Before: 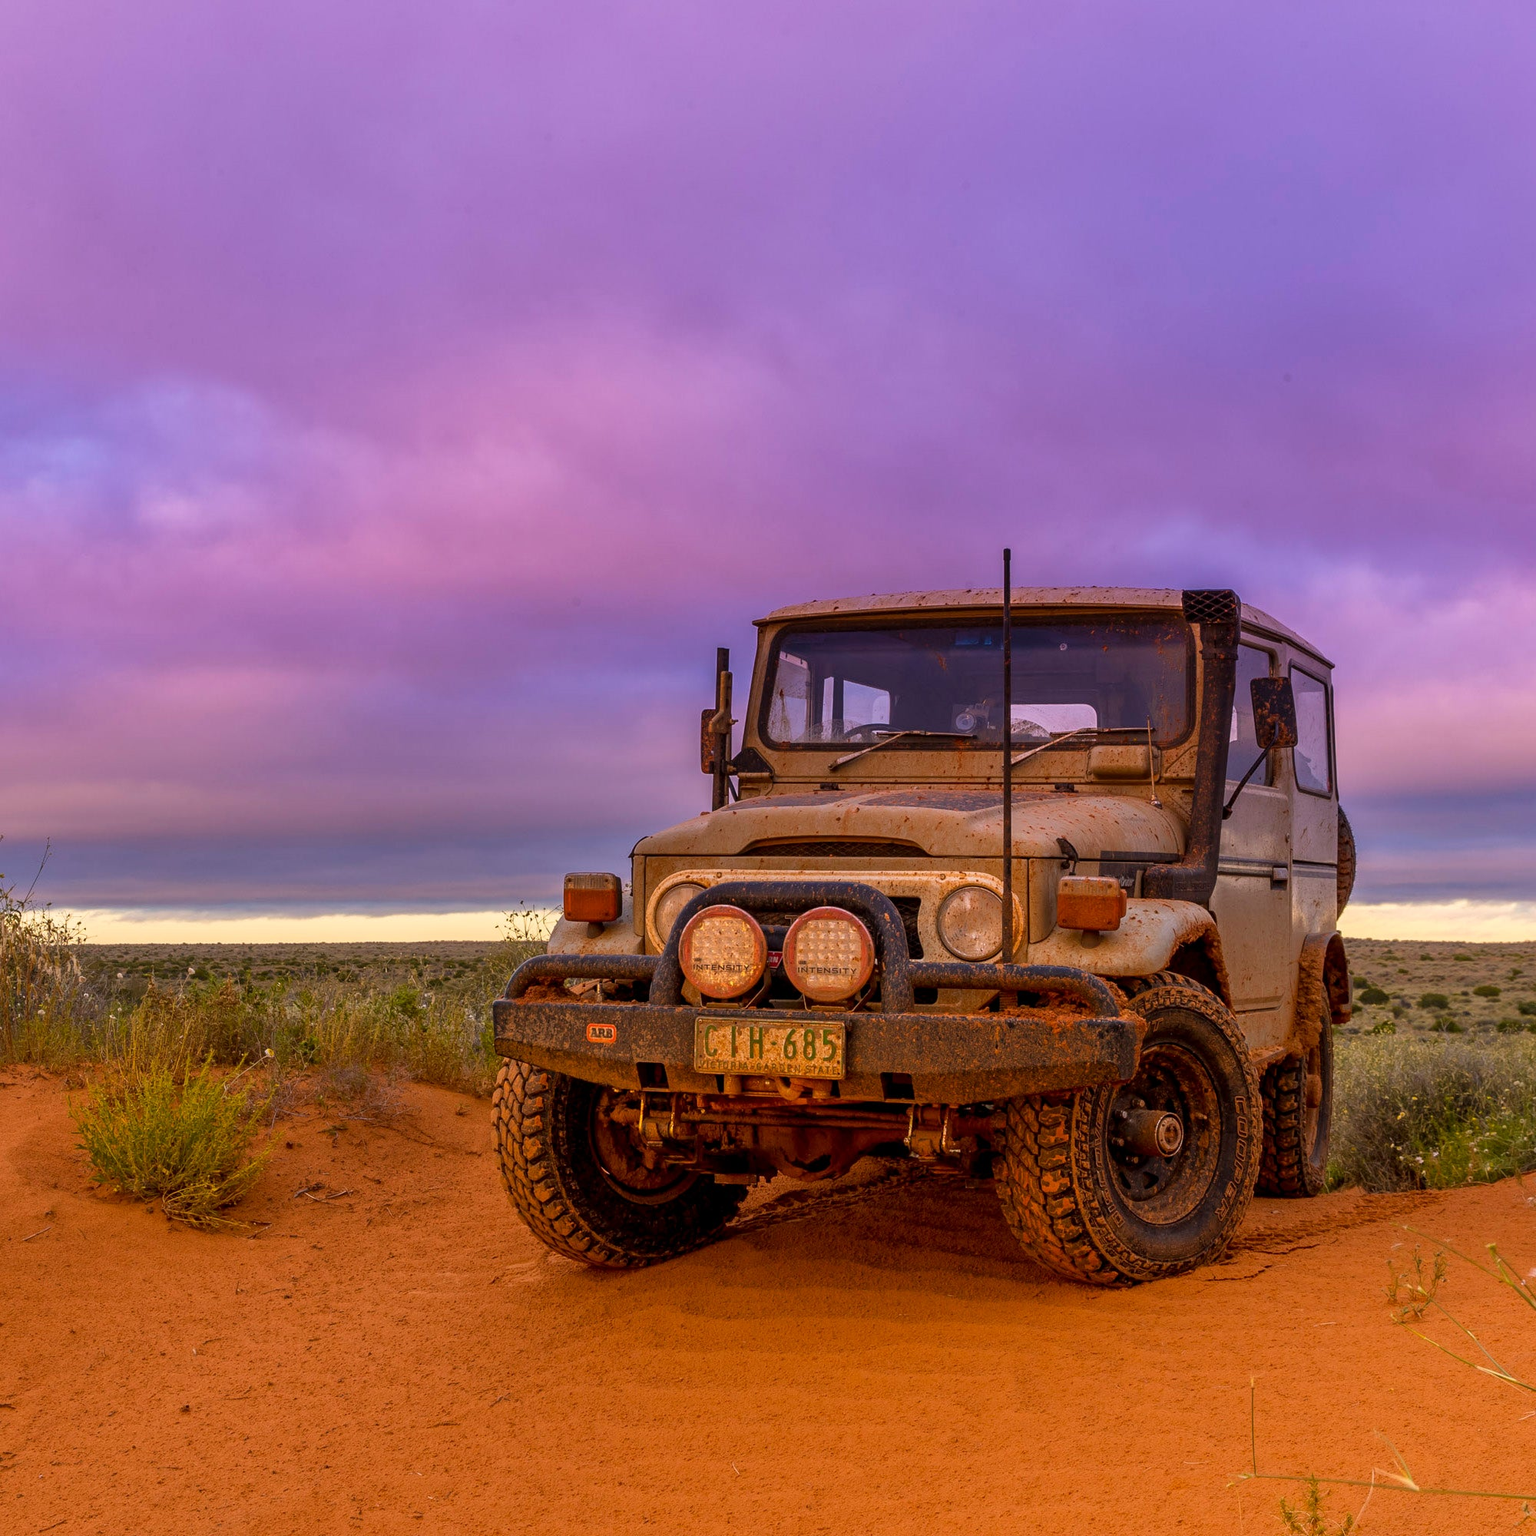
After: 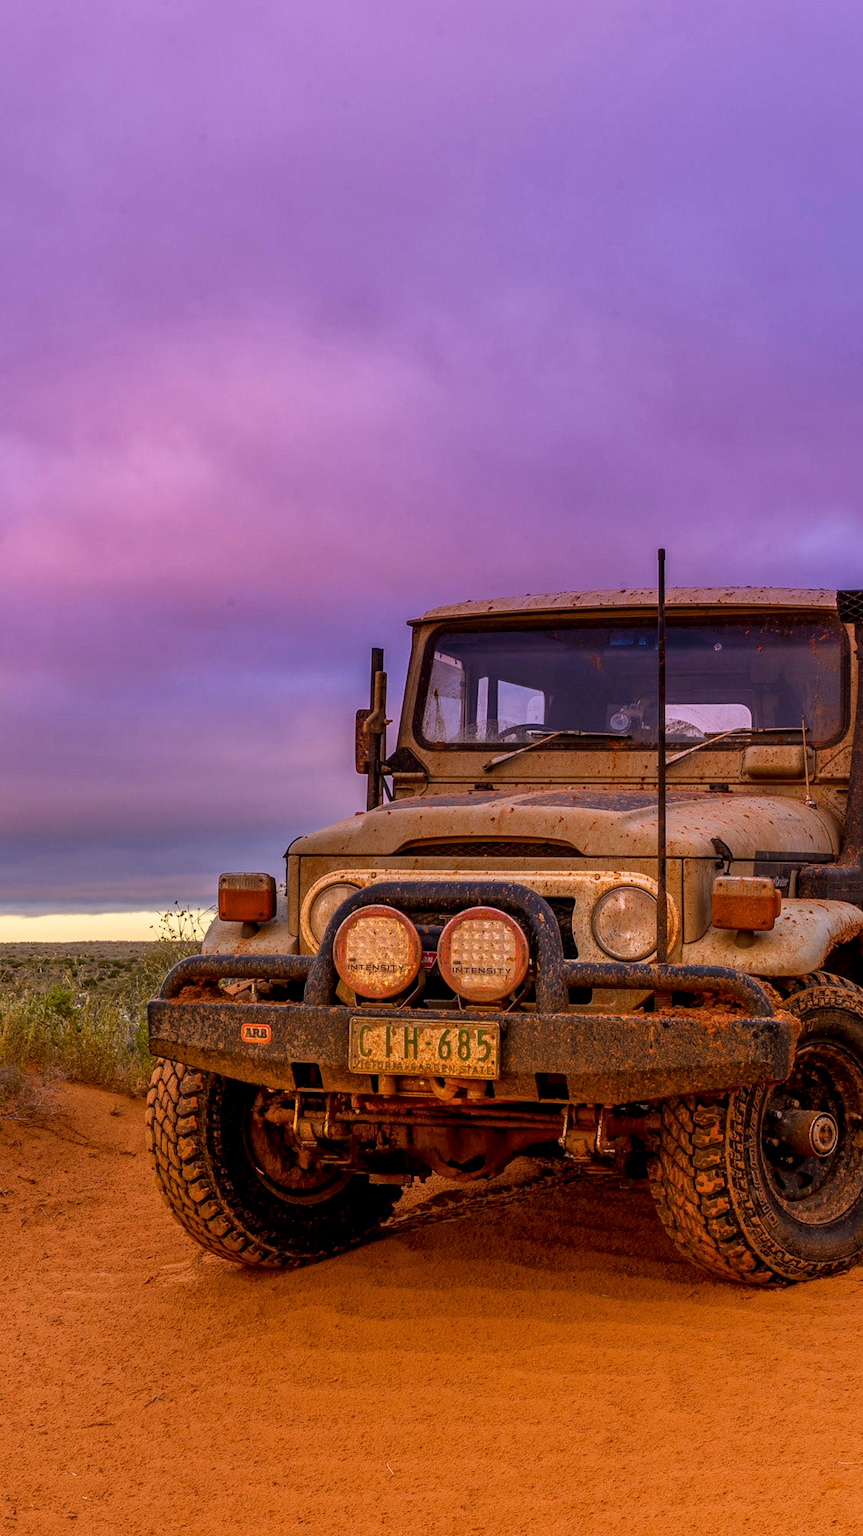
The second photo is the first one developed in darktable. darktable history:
local contrast: on, module defaults
crop and rotate: left 22.517%, right 21.27%
